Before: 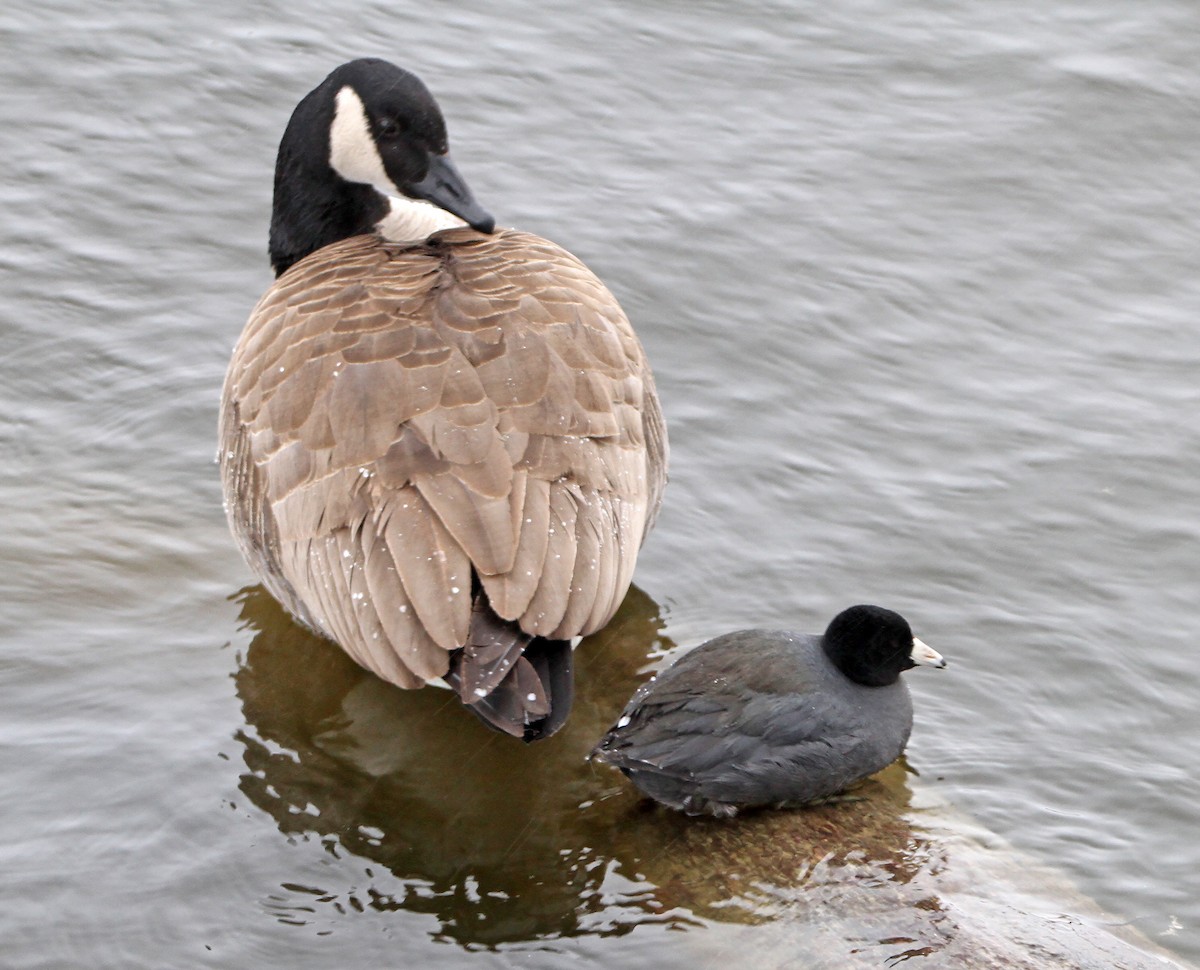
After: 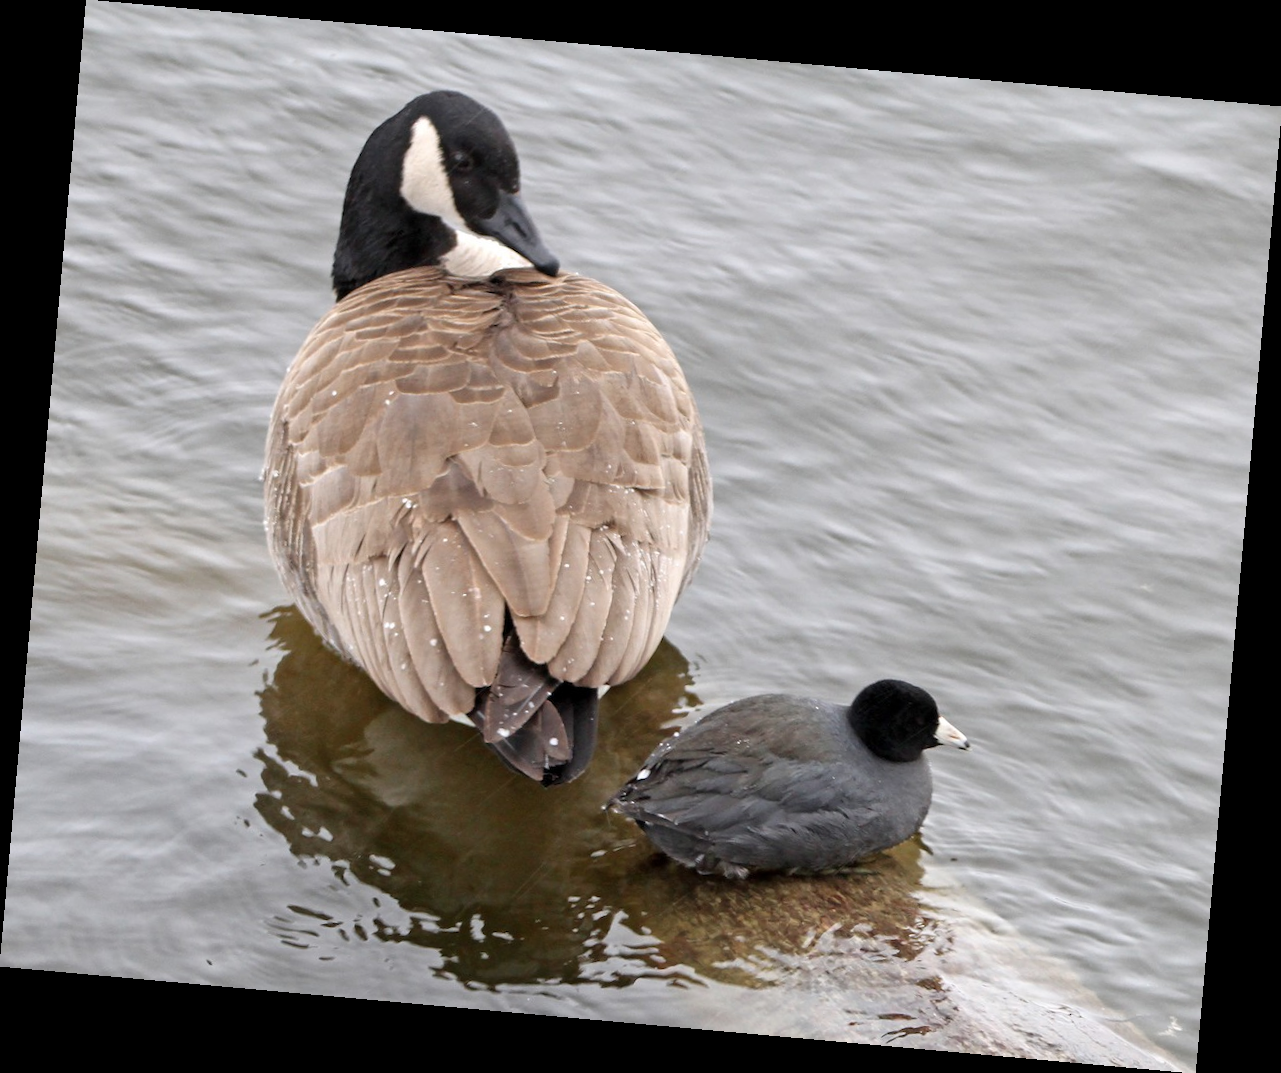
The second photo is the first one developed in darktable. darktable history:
color balance rgb: global vibrance 1%, saturation formula JzAzBz (2021)
rotate and perspective: rotation 5.12°, automatic cropping off
contrast brightness saturation: saturation -0.05
